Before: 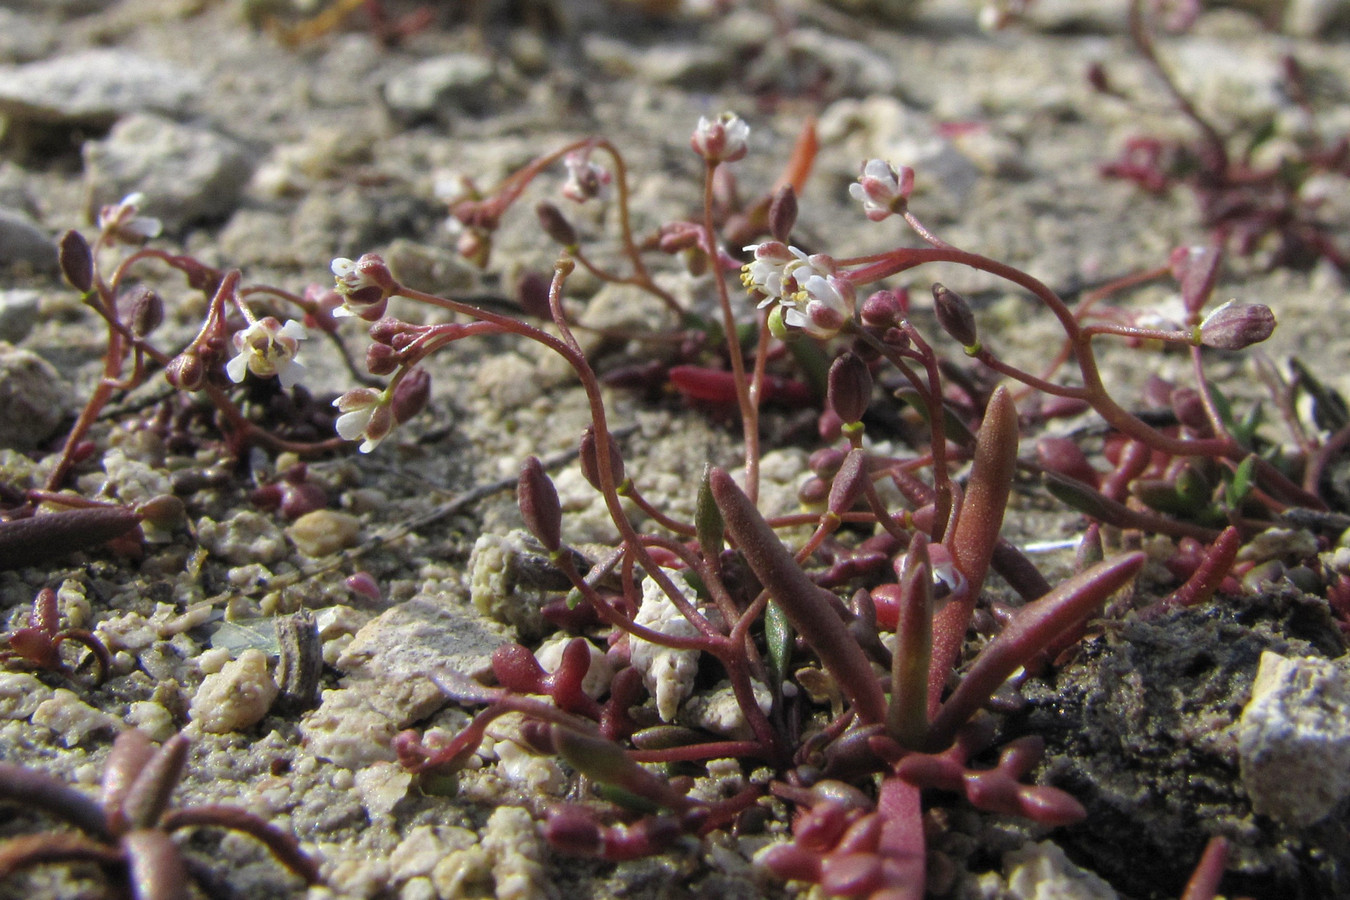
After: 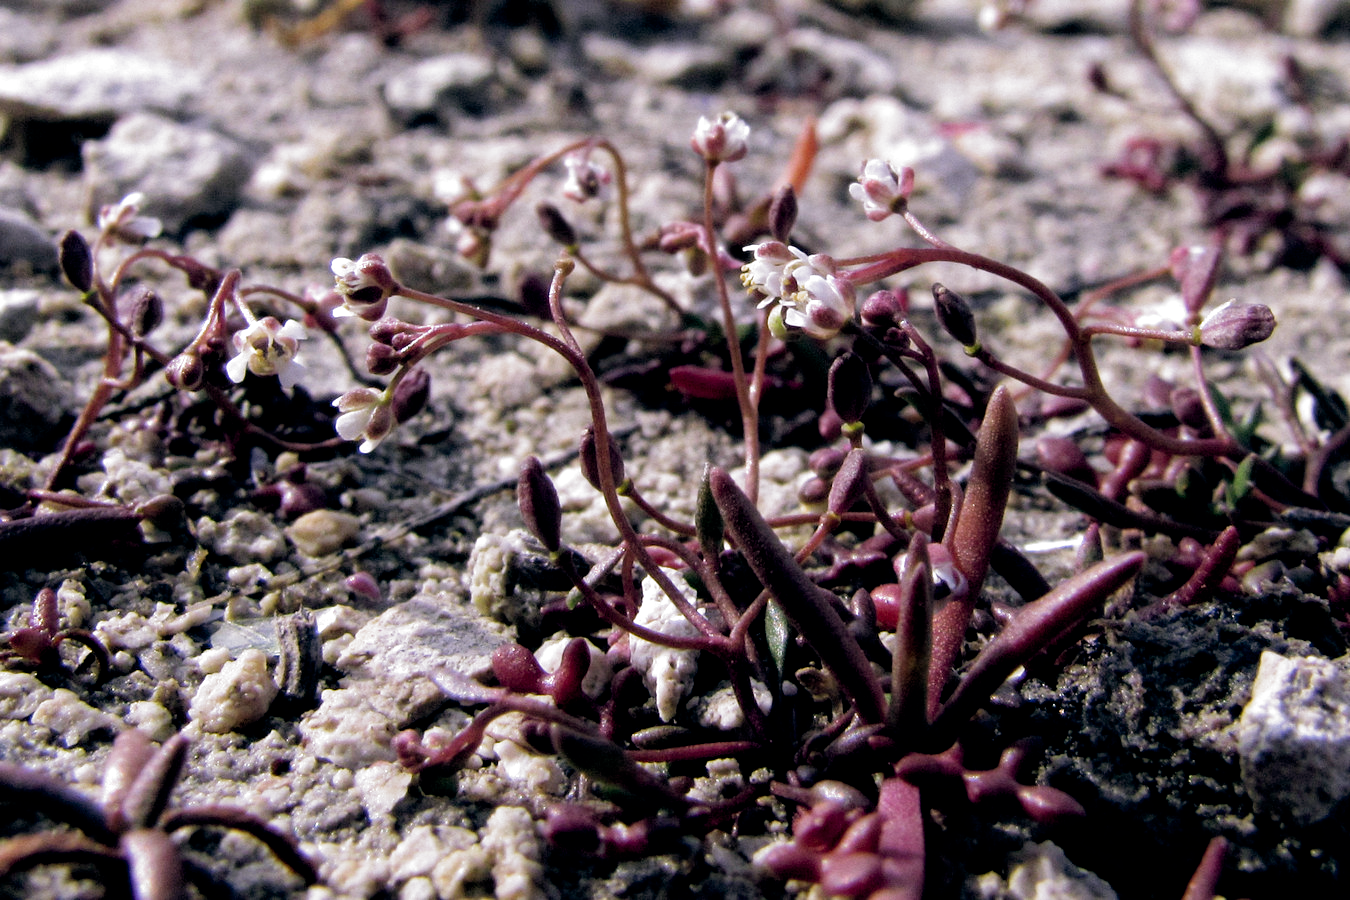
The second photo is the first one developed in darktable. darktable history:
color balance: lift [0.975, 0.993, 1, 1.015], gamma [1.1, 1, 1, 0.945], gain [1, 1.04, 1, 0.95]
filmic rgb: black relative exposure -8.2 EV, white relative exposure 2.2 EV, threshold 3 EV, hardness 7.11, latitude 75%, contrast 1.325, highlights saturation mix -2%, shadows ↔ highlights balance 30%, preserve chrominance RGB euclidean norm, color science v5 (2021), contrast in shadows safe, contrast in highlights safe, enable highlight reconstruction true
white balance: red 1.042, blue 1.17
